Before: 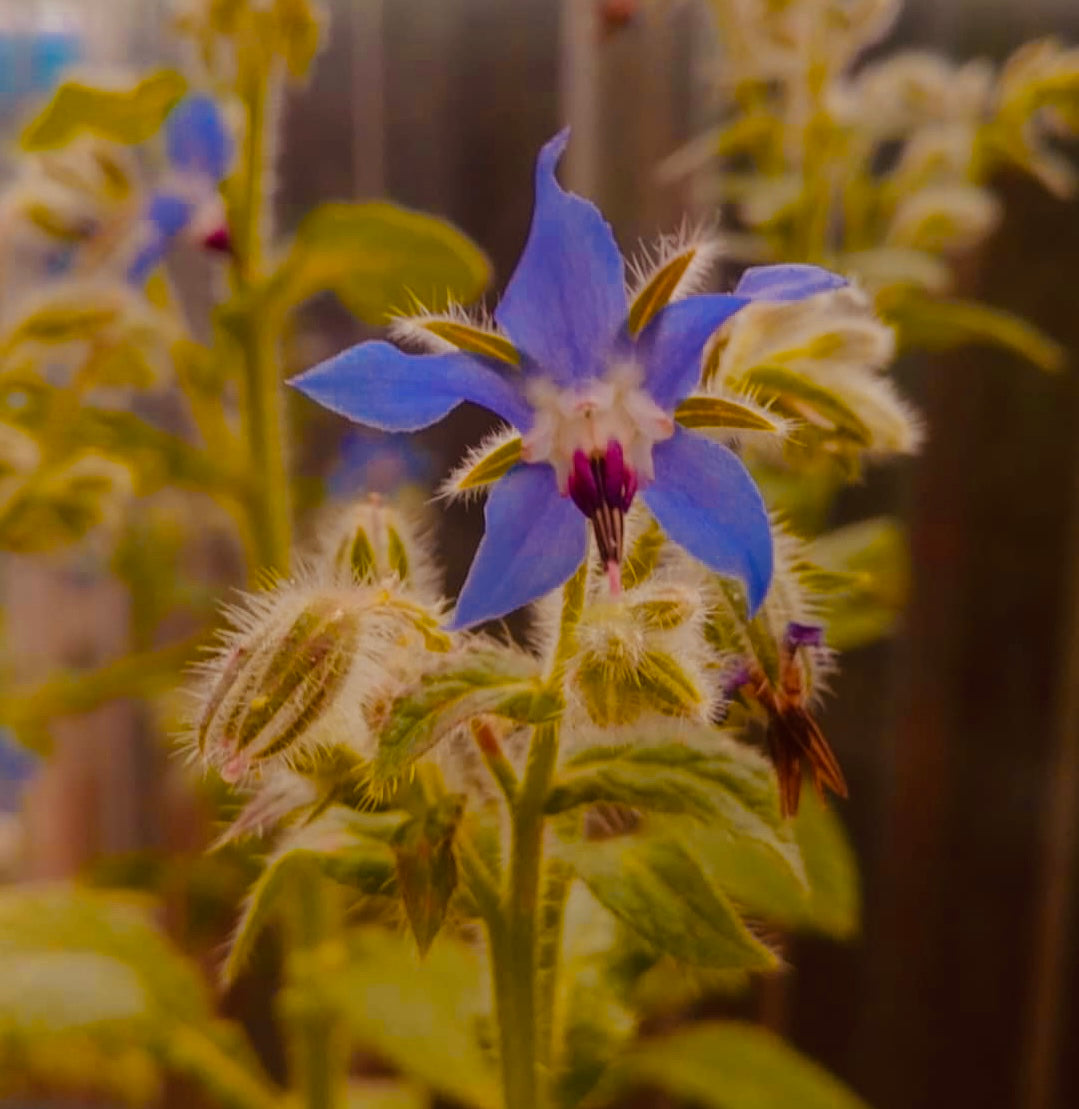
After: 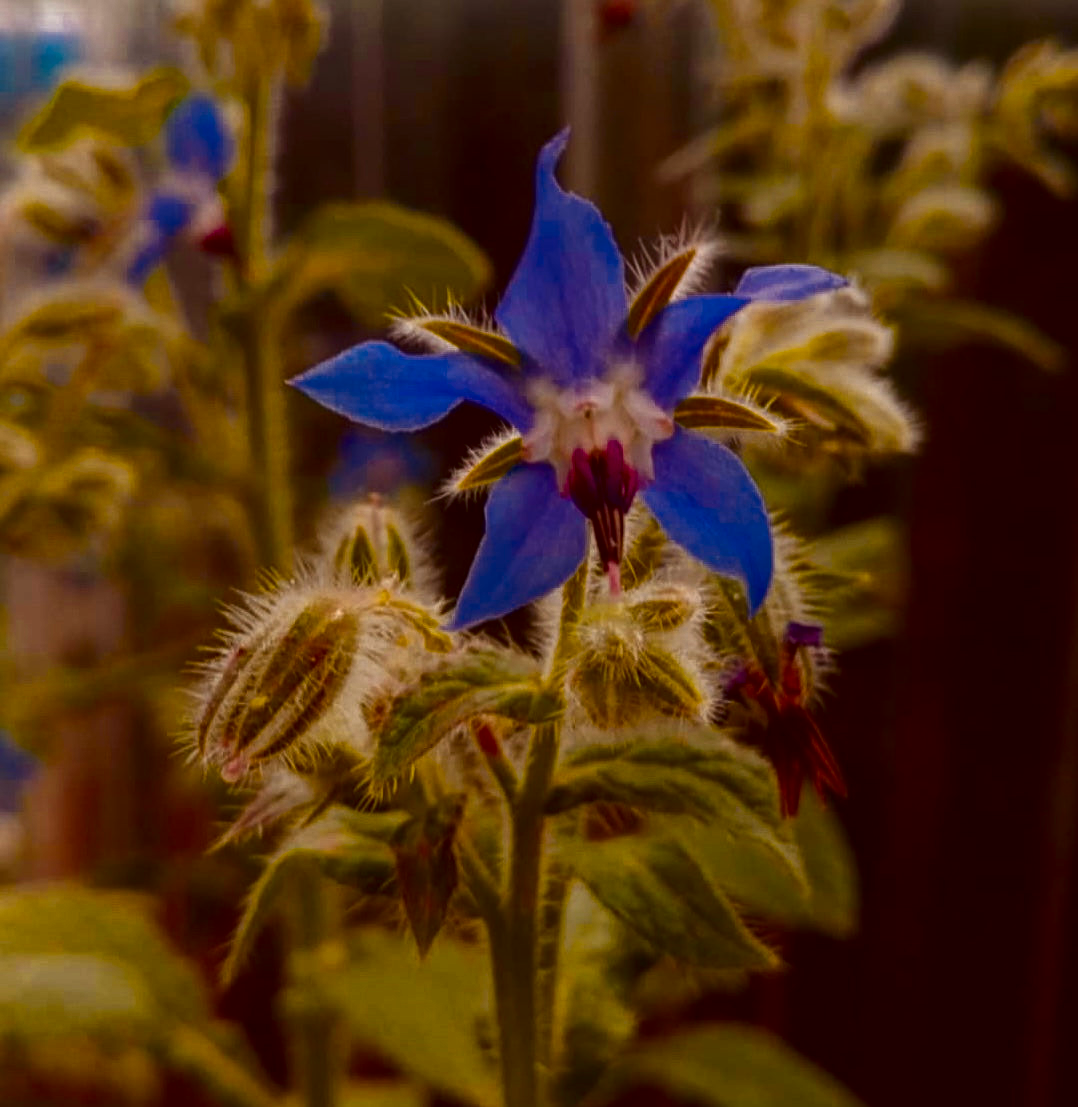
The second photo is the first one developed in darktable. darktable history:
crop: top 0.05%, bottom 0.098%
local contrast: highlights 100%, shadows 100%, detail 120%, midtone range 0.2
exposure: exposure 0.6 EV, compensate highlight preservation false
contrast brightness saturation: brightness -0.52
